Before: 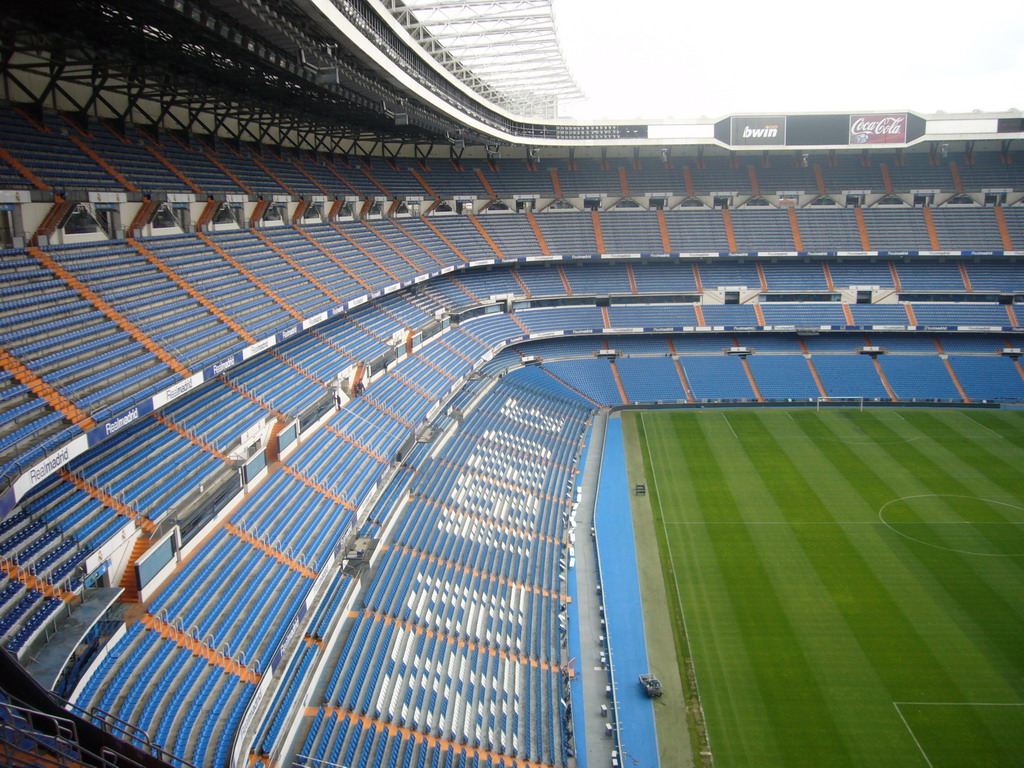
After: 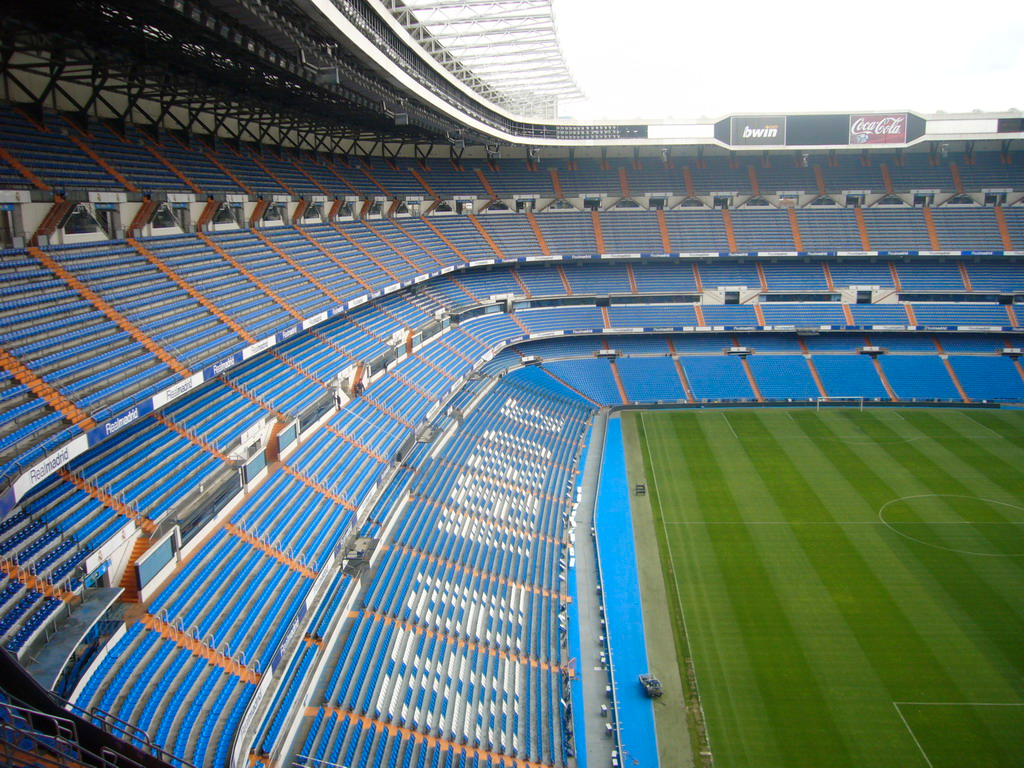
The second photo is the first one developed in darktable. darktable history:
tone equalizer: edges refinement/feathering 500, mask exposure compensation -1.57 EV, preserve details no
color zones: curves: ch1 [(0.25, 0.5) (0.747, 0.71)]
